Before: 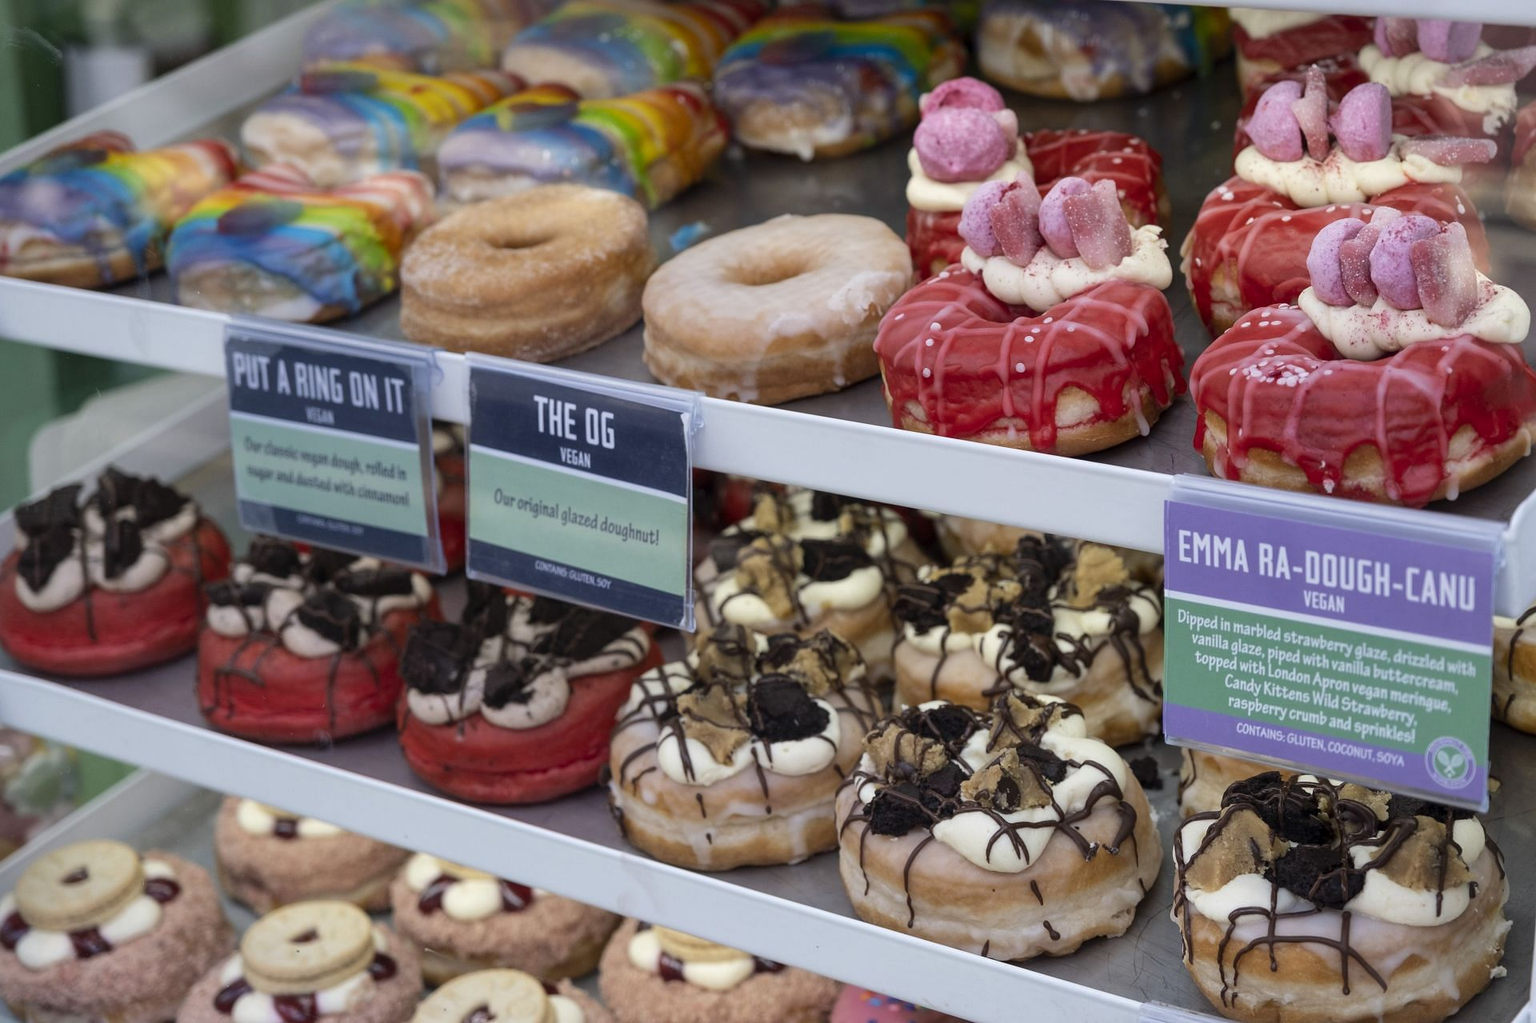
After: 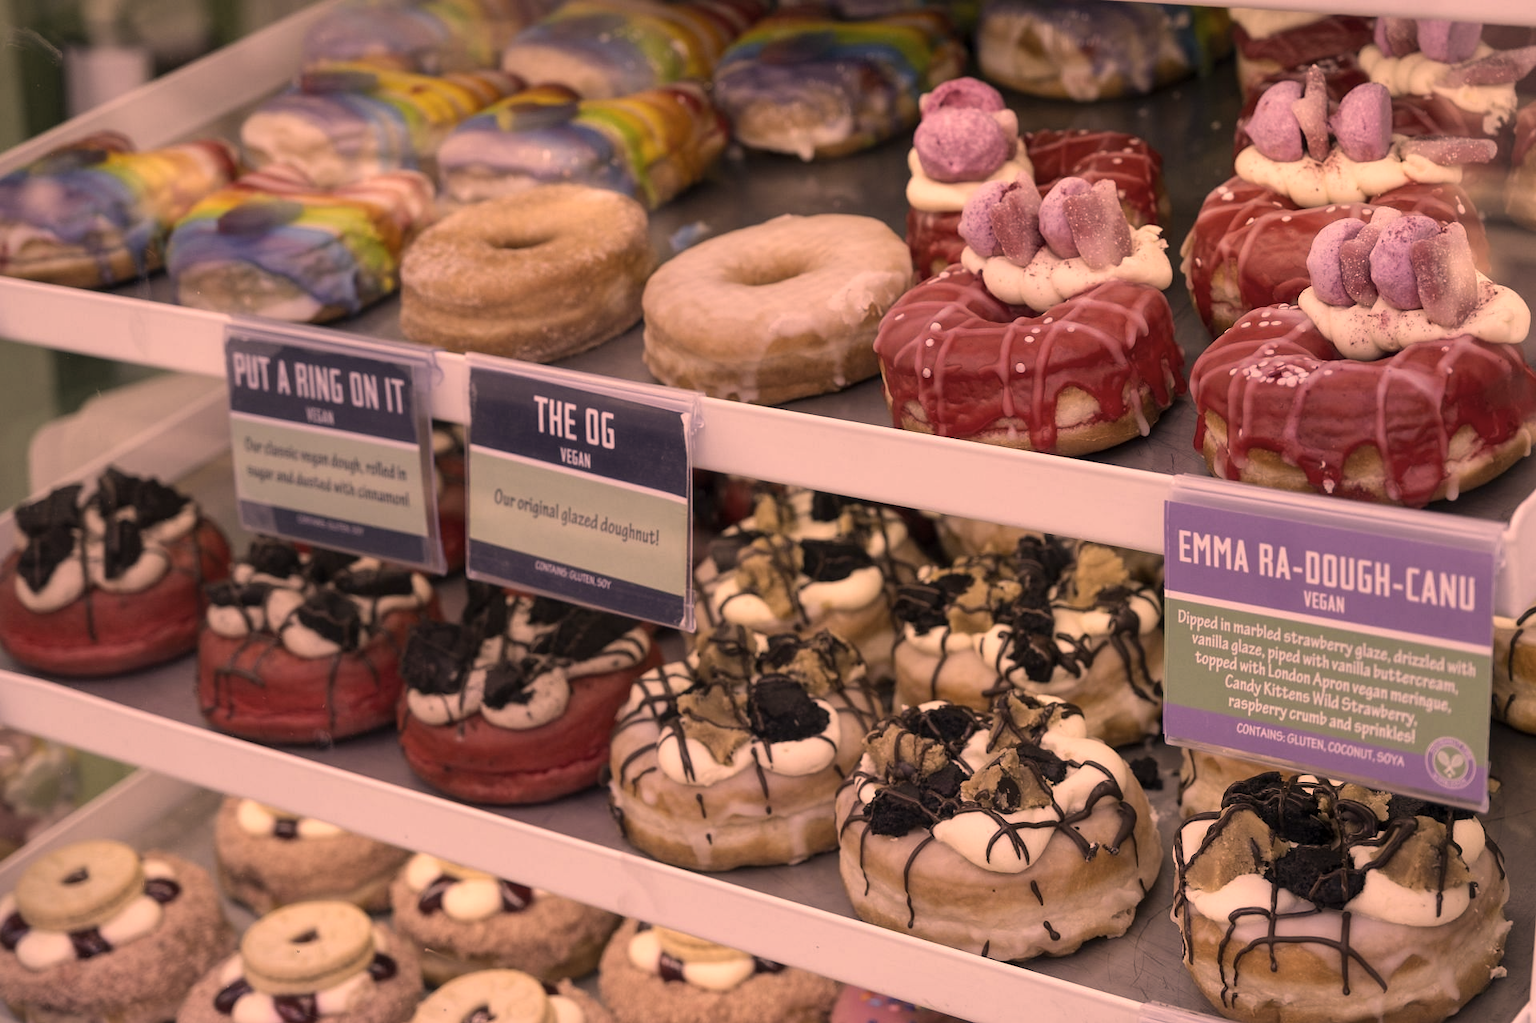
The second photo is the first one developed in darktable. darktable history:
color correction: highlights a* 39.75, highlights b* 39.9, saturation 0.693
